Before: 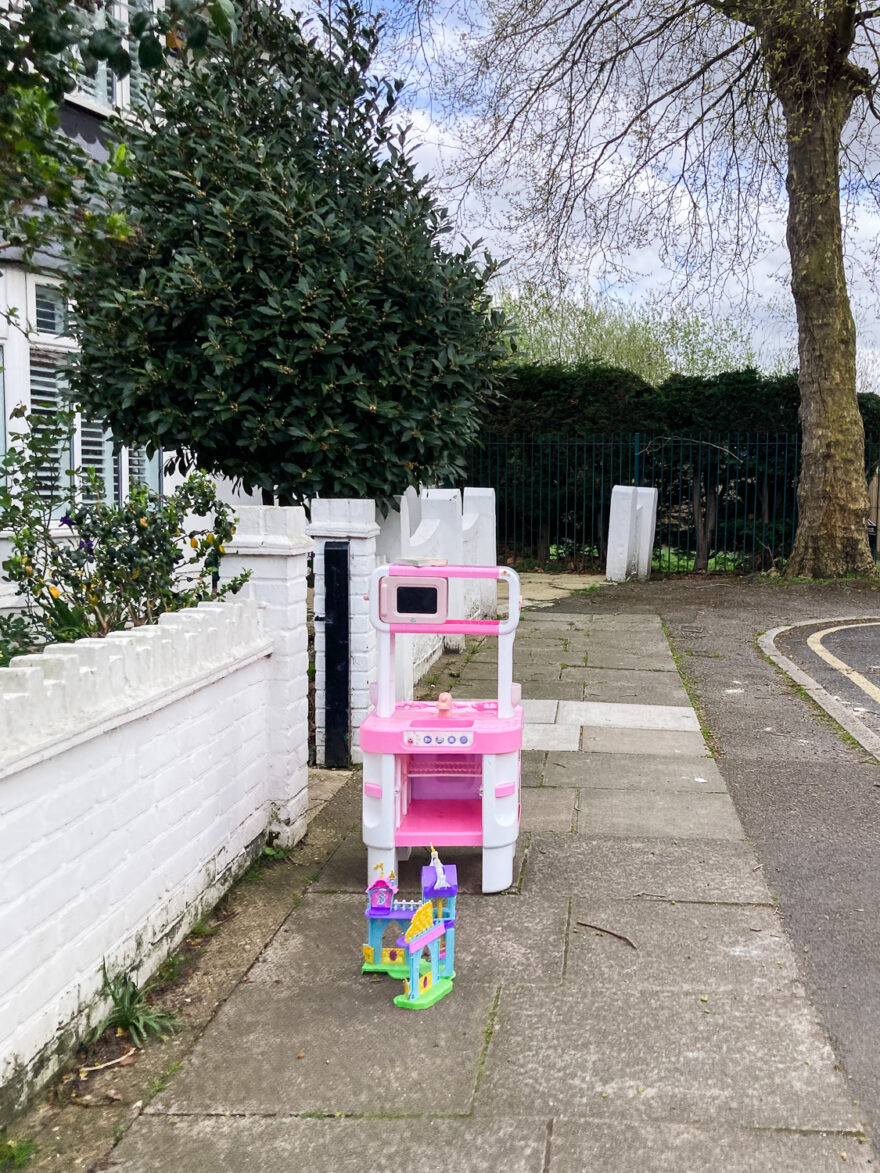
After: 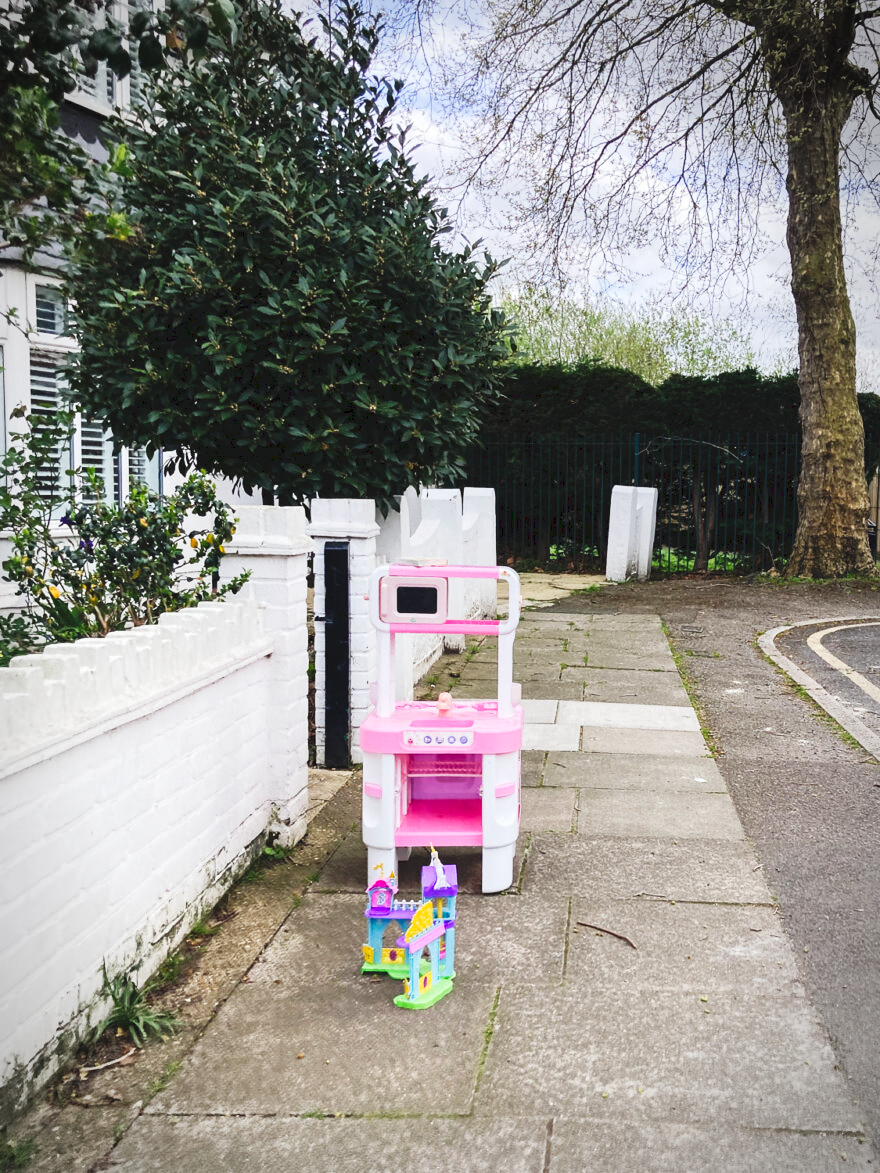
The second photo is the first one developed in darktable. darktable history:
tone curve: curves: ch0 [(0, 0) (0.003, 0.072) (0.011, 0.077) (0.025, 0.082) (0.044, 0.094) (0.069, 0.106) (0.1, 0.125) (0.136, 0.145) (0.177, 0.173) (0.224, 0.216) (0.277, 0.281) (0.335, 0.356) (0.399, 0.436) (0.468, 0.53) (0.543, 0.629) (0.623, 0.724) (0.709, 0.808) (0.801, 0.88) (0.898, 0.941) (1, 1)], preserve colors none
vignetting: fall-off start 87%, automatic ratio true
